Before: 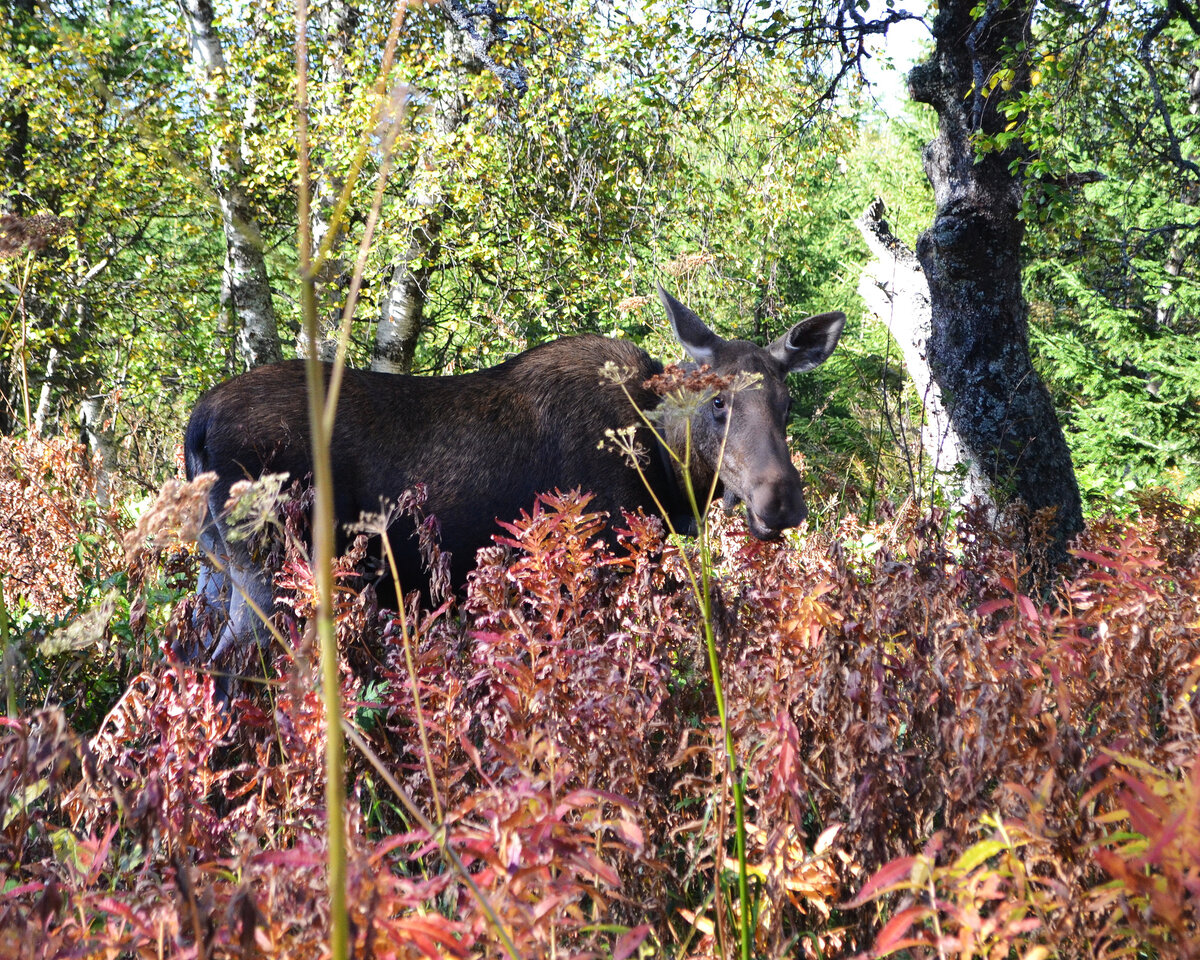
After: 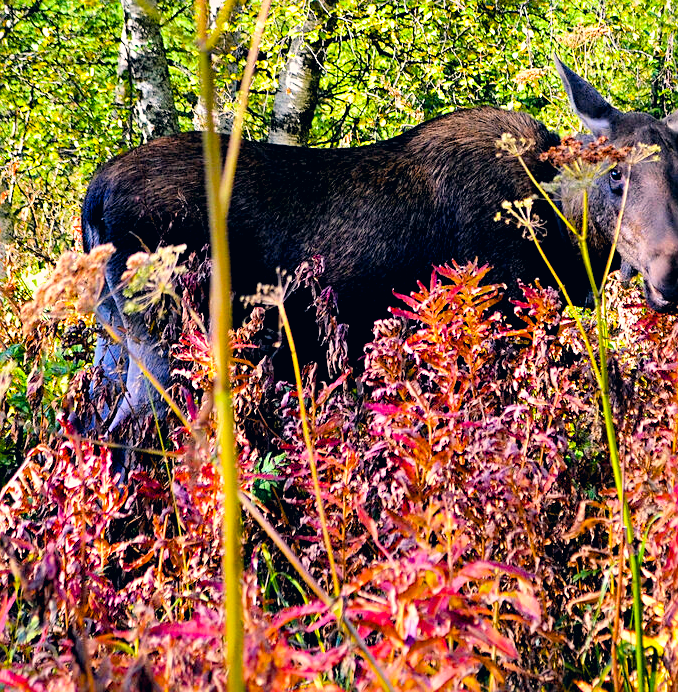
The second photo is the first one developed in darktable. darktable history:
sharpen: on, module defaults
local contrast: mode bilateral grid, contrast 20, coarseness 50, detail 119%, midtone range 0.2
filmic rgb: black relative exposure -16 EV, white relative exposure 6.87 EV, hardness 4.67, color science v6 (2022)
crop: left 8.638%, top 23.752%, right 34.854%, bottom 4.153%
color balance rgb: shadows lift › chroma 2.029%, shadows lift › hue 215.76°, power › chroma 0.306%, power › hue 22.42°, global offset › luminance -1.017%, linear chroma grading › global chroma 14.608%, perceptual saturation grading › global saturation 40.636%
color correction: highlights a* 5.48, highlights b* 5.32, shadows a* -4.29, shadows b* -5.03
levels: levels [0, 0.43, 0.859]
